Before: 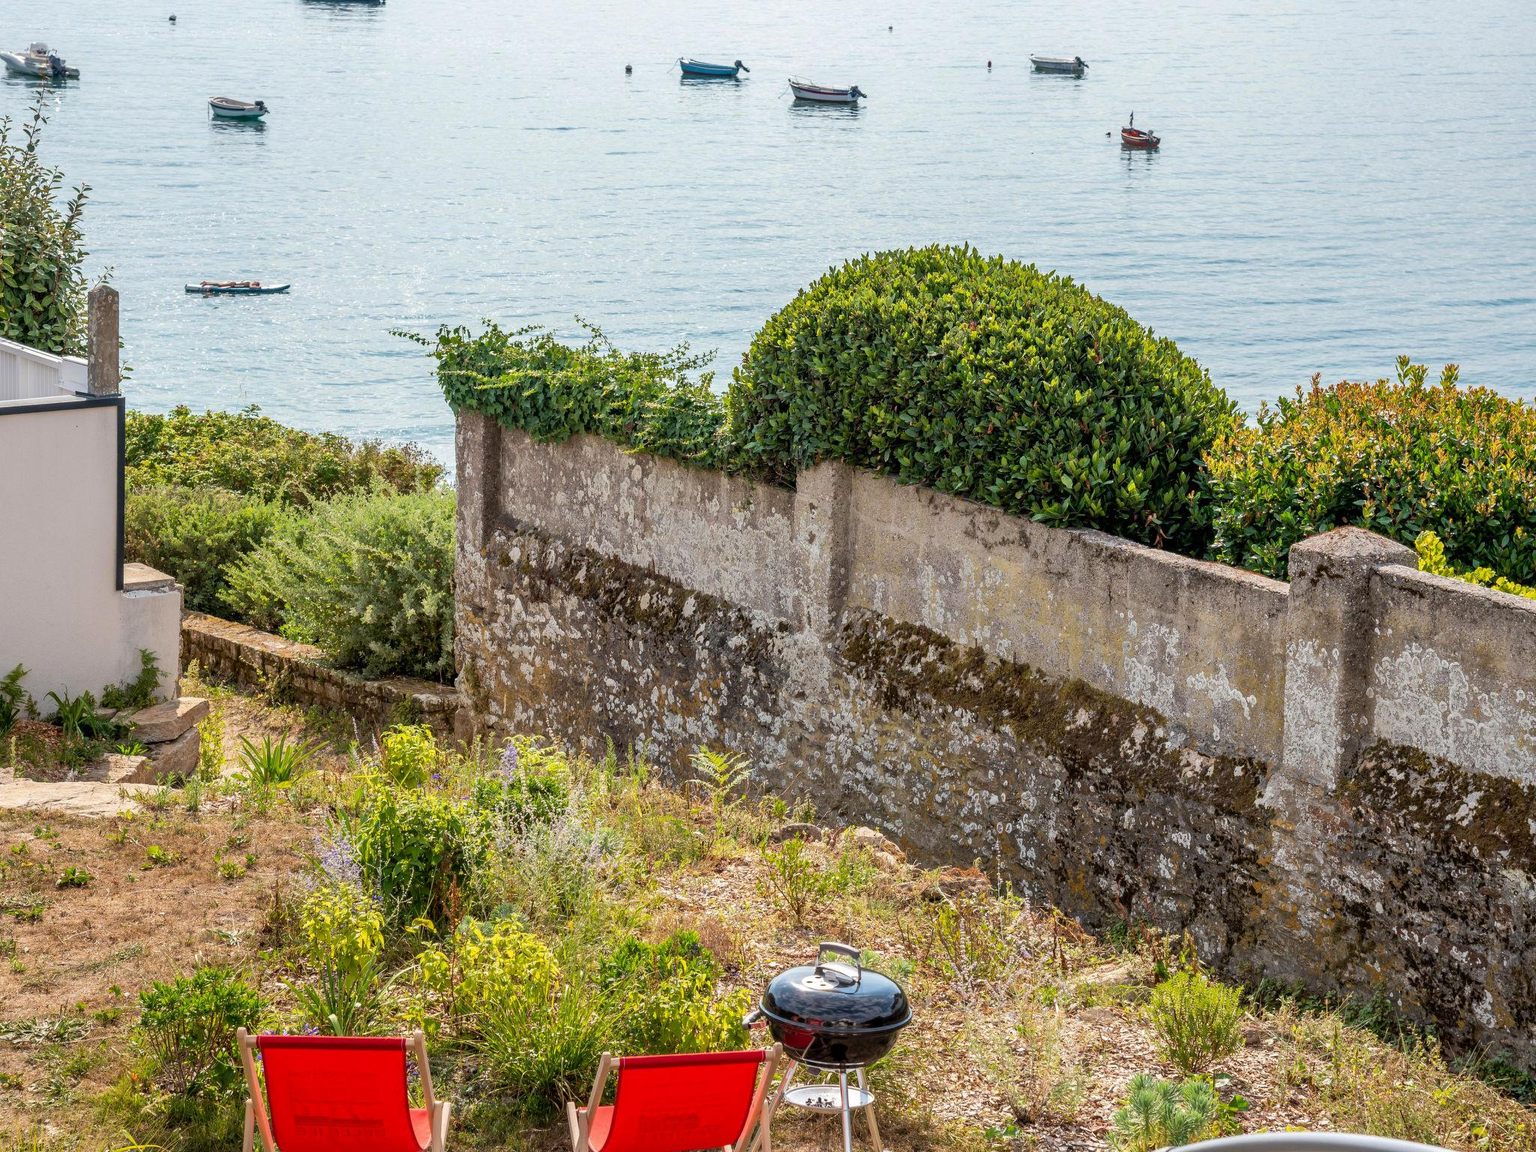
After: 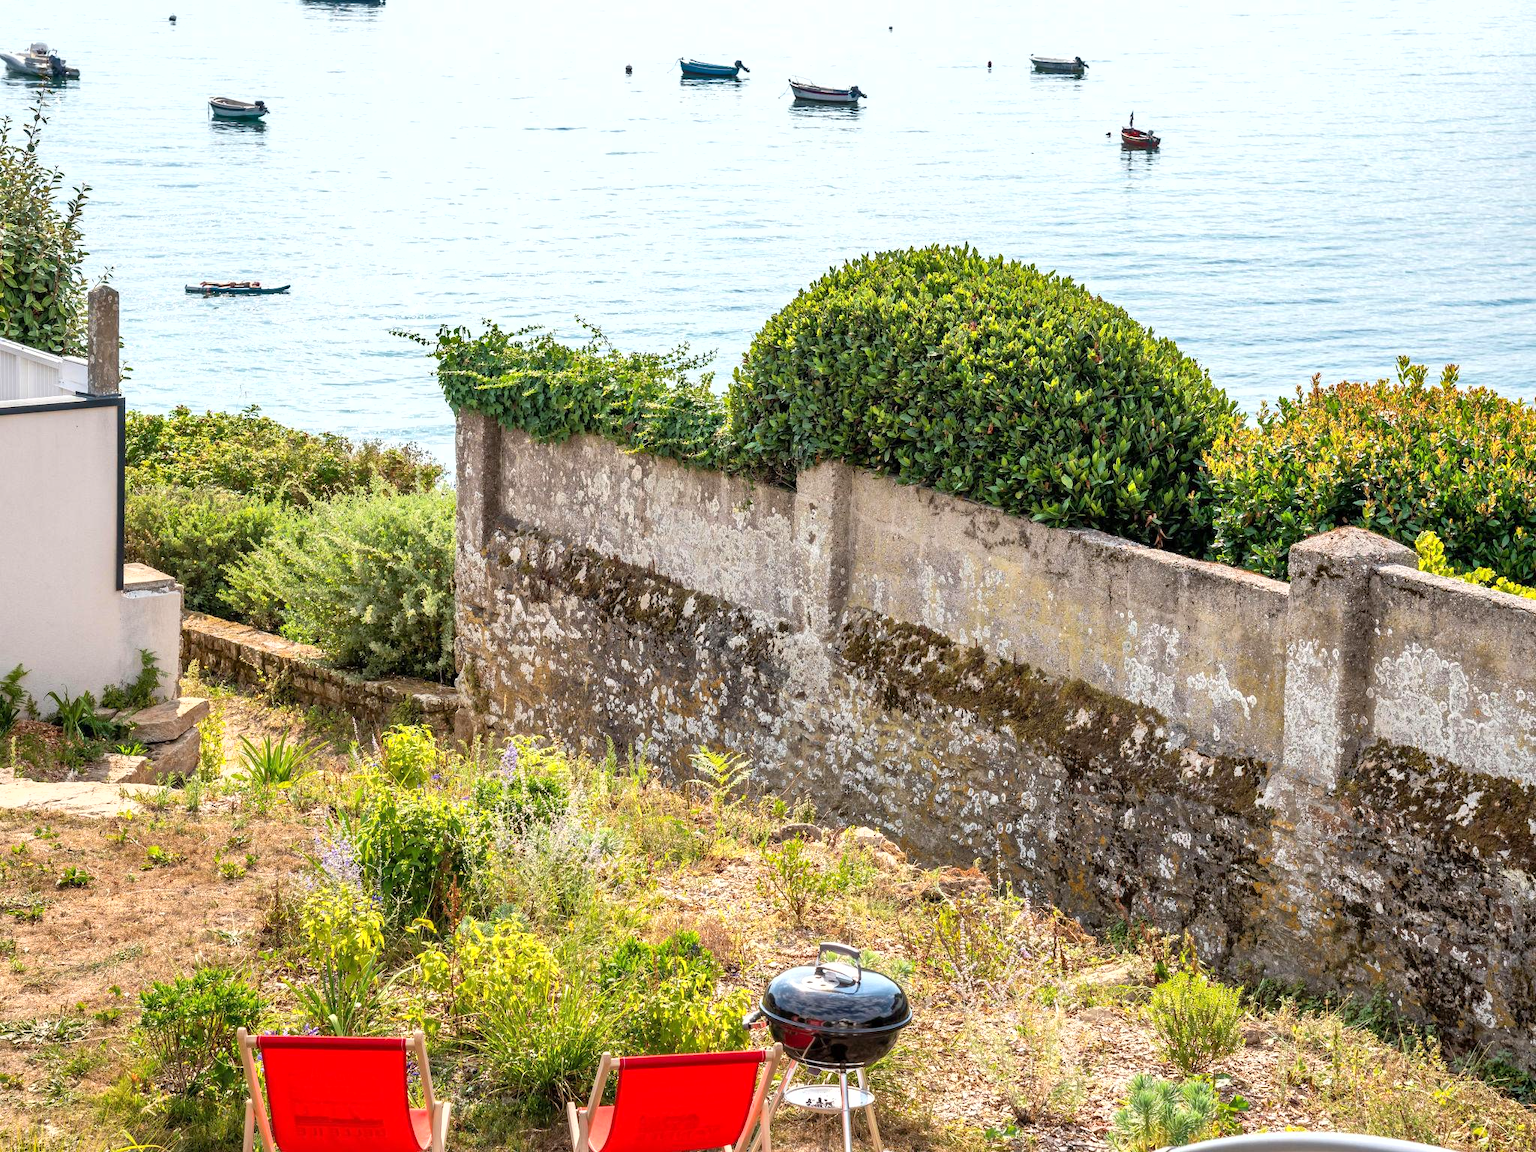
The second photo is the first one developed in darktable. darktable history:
shadows and highlights: radius 125.46, shadows 30.51, highlights -30.51, low approximation 0.01, soften with gaussian
exposure: exposure 0.559 EV, compensate highlight preservation false
